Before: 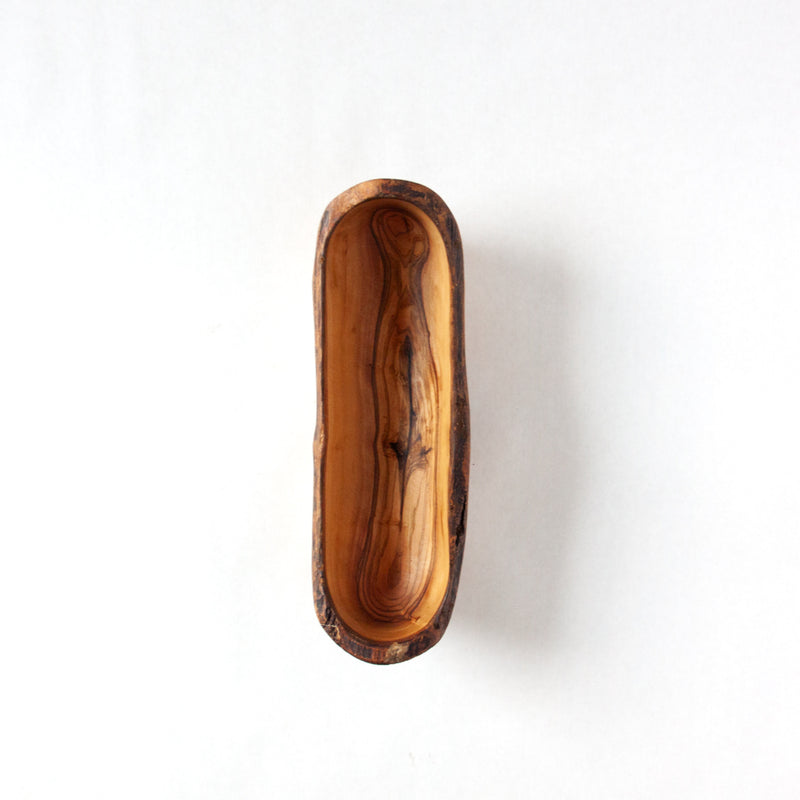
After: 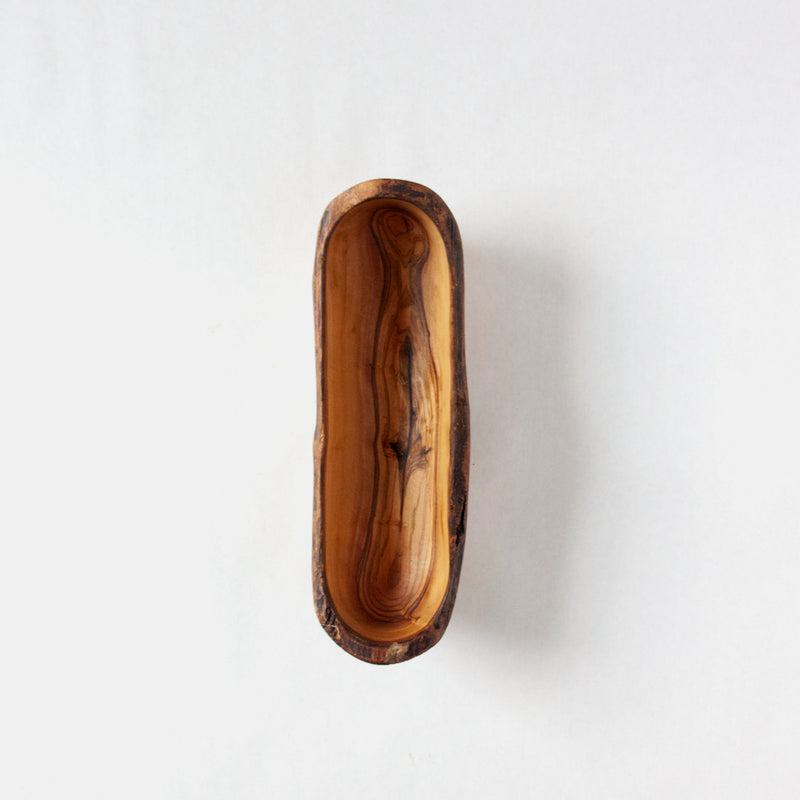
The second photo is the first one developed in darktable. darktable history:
exposure: black level correction 0.002, exposure -0.198 EV, compensate highlight preservation false
